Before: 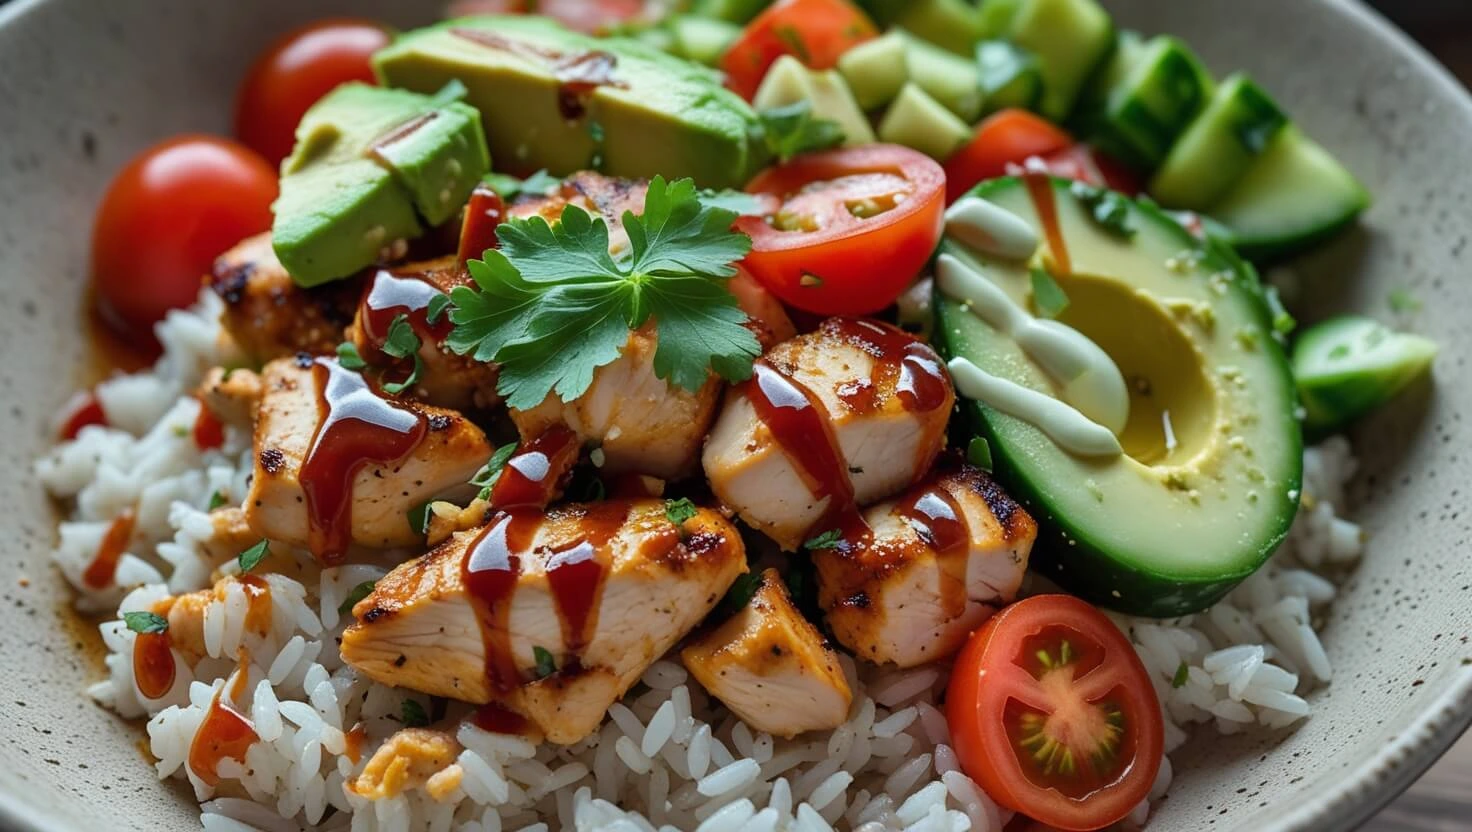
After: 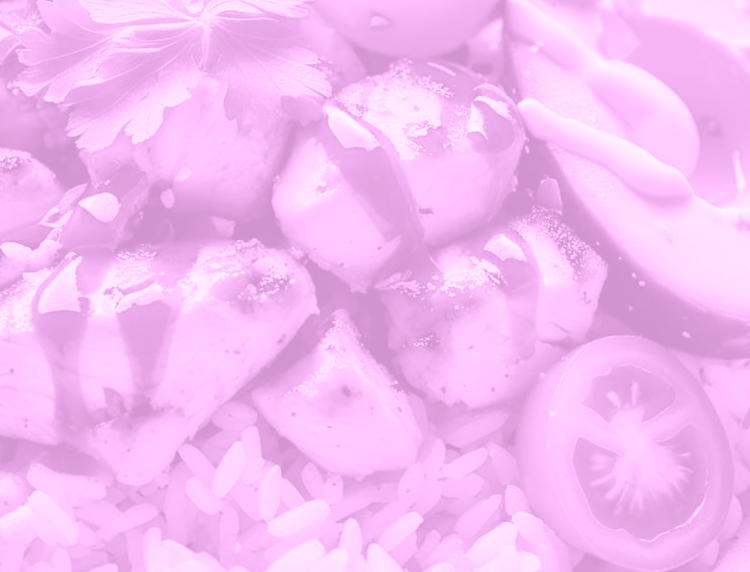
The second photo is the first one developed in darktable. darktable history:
tone equalizer: on, module defaults
color correction: highlights a* 1.83, highlights b* 34.02, shadows a* -36.68, shadows b* -5.48
colorize: hue 331.2°, saturation 75%, source mix 30.28%, lightness 70.52%, version 1
crop and rotate: left 29.237%, top 31.152%, right 19.807%
exposure: black level correction 0, exposure 0.7 EV, compensate highlight preservation false
